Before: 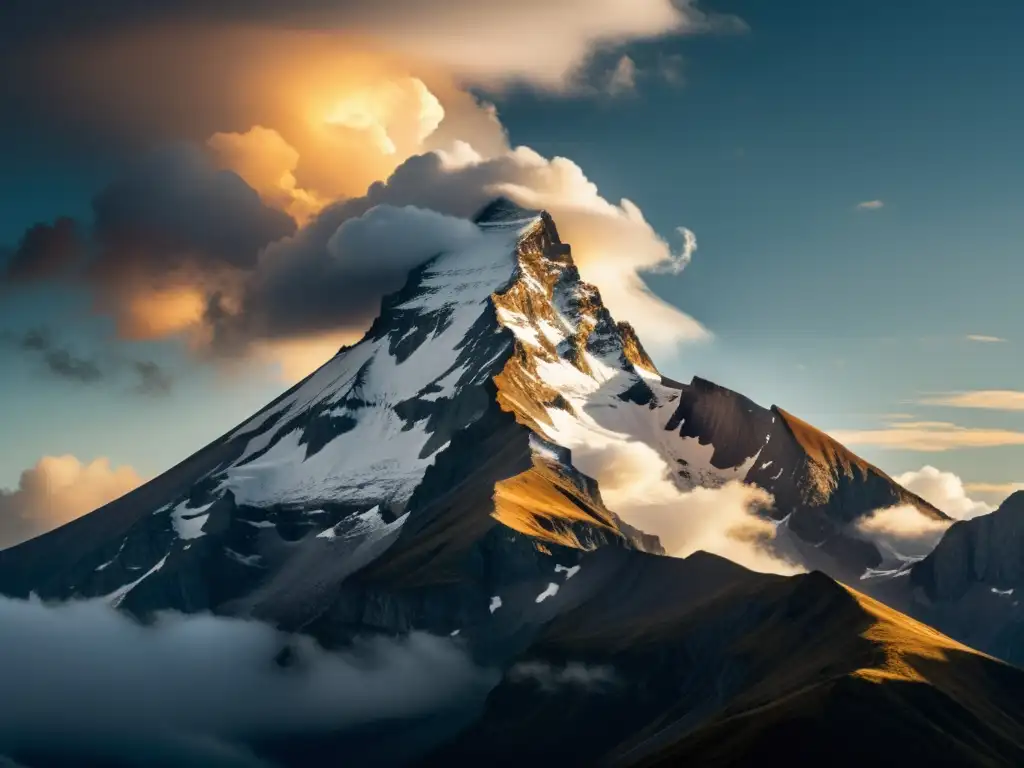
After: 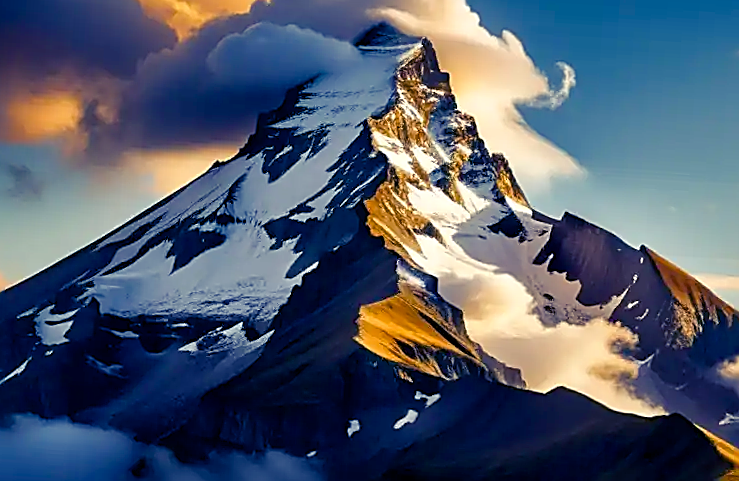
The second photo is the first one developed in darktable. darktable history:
sharpen: radius 1.685, amount 1.294
color balance rgb: shadows lift › luminance -28.76%, shadows lift › chroma 15%, shadows lift › hue 270°, power › chroma 1%, power › hue 255°, highlights gain › luminance 7.14%, highlights gain › chroma 2%, highlights gain › hue 90°, global offset › luminance -0.29%, global offset › hue 260°, perceptual saturation grading › global saturation 20%, perceptual saturation grading › highlights -13.92%, perceptual saturation grading › shadows 50%
crop and rotate: angle -3.37°, left 9.79%, top 20.73%, right 12.42%, bottom 11.82%
